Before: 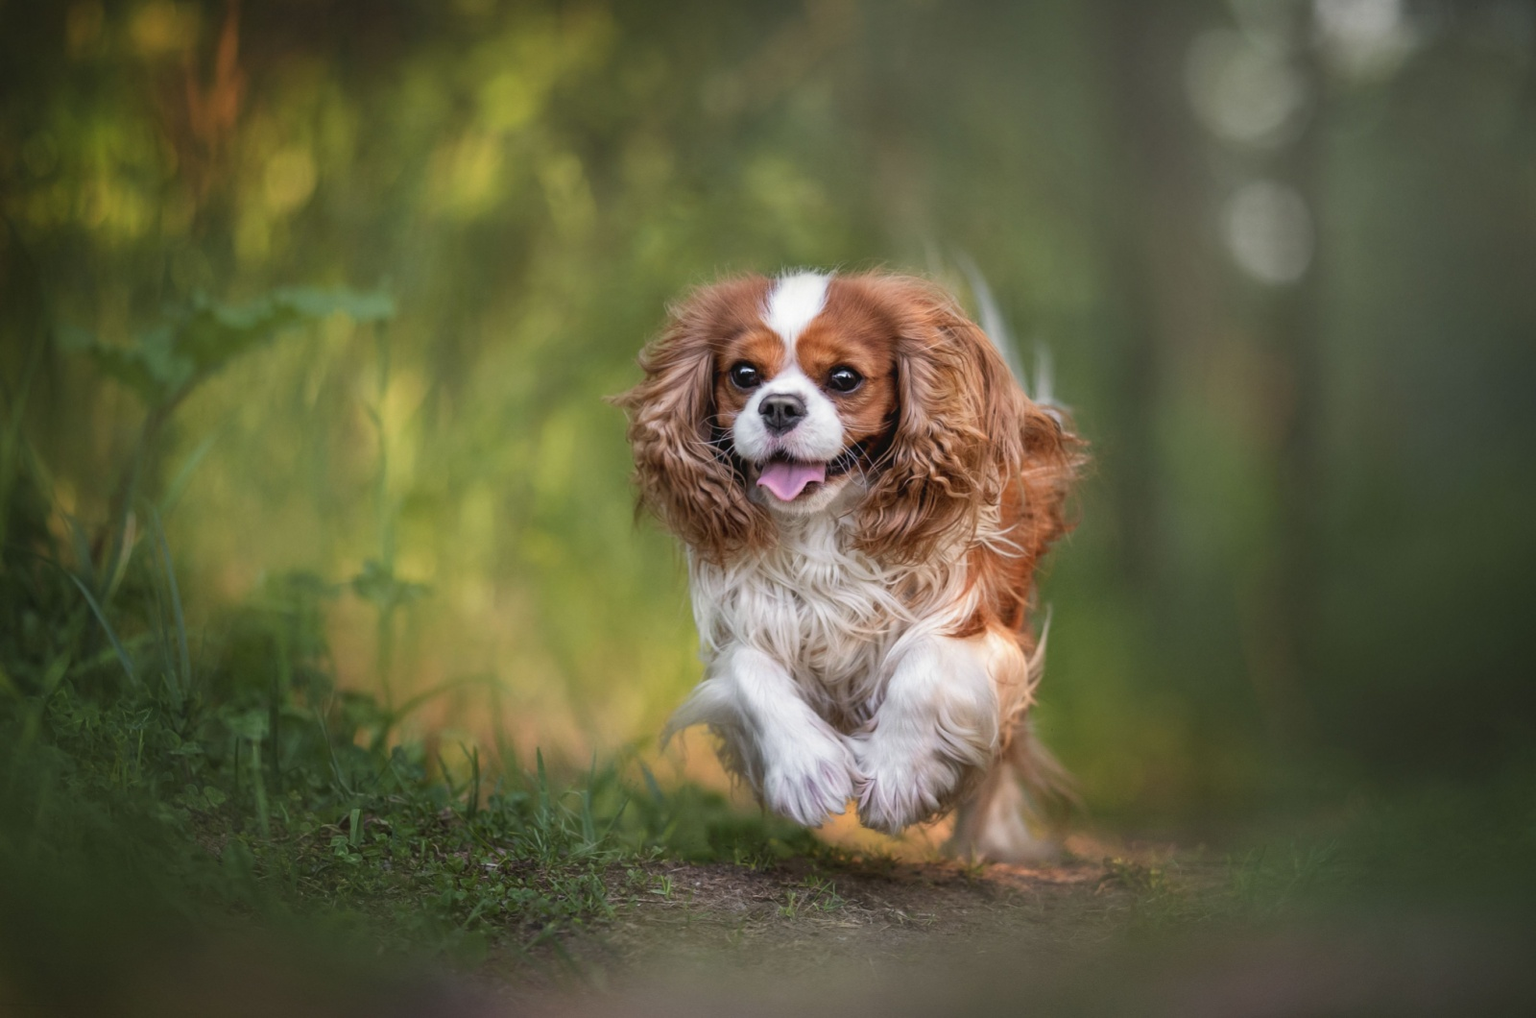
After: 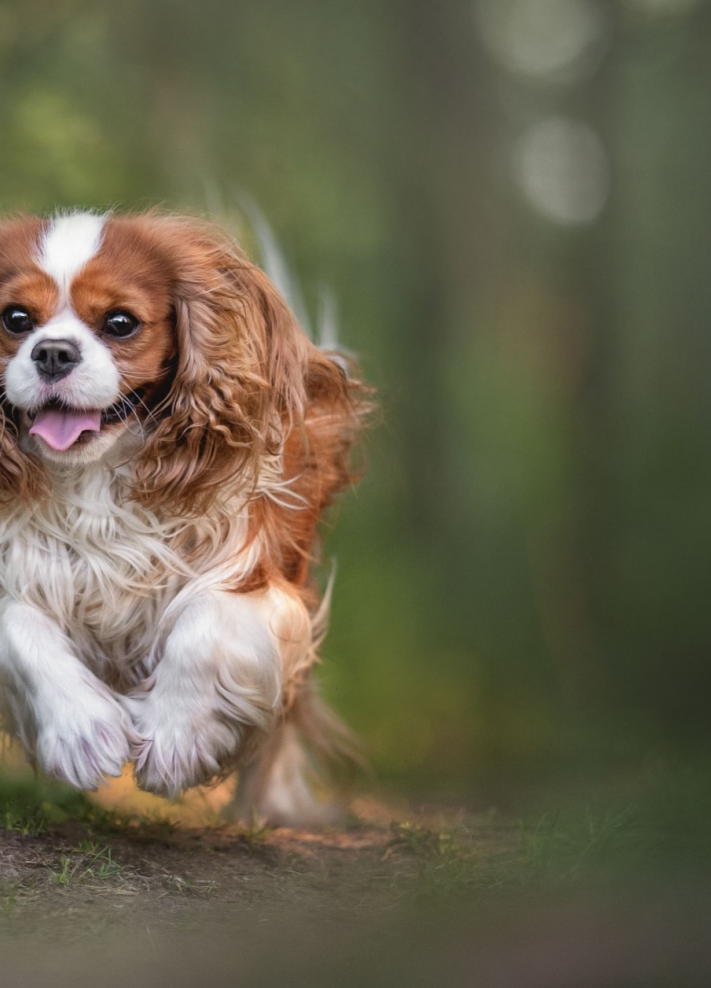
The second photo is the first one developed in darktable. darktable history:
crop: left 47.476%, top 6.778%, right 8.024%
